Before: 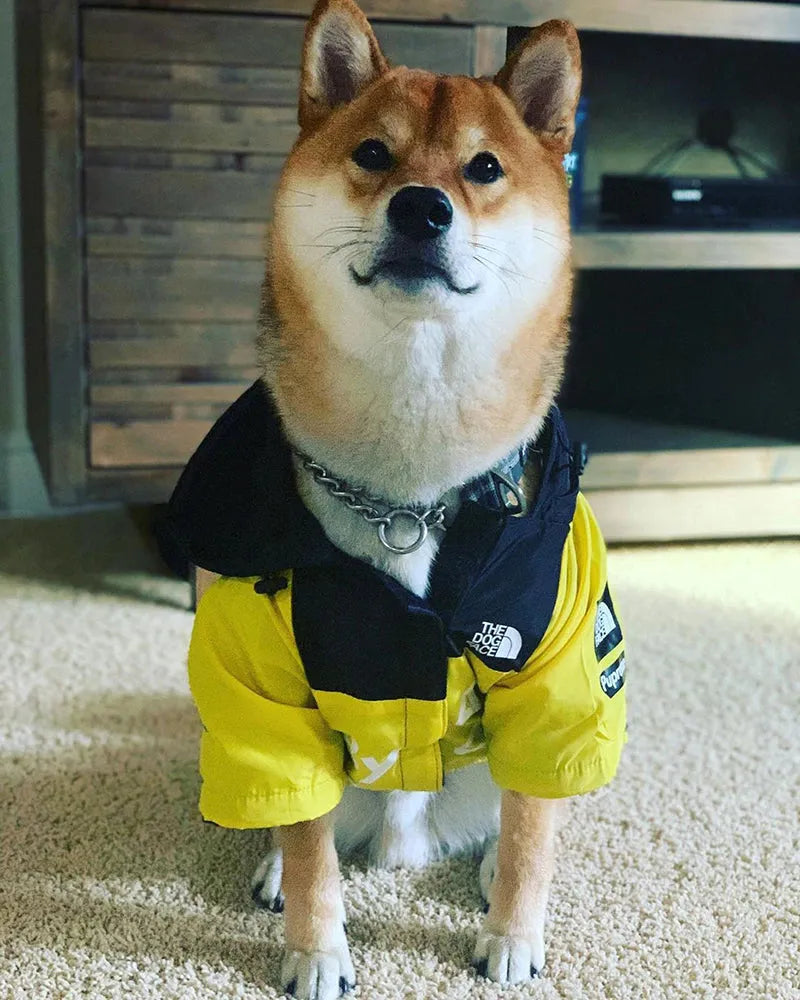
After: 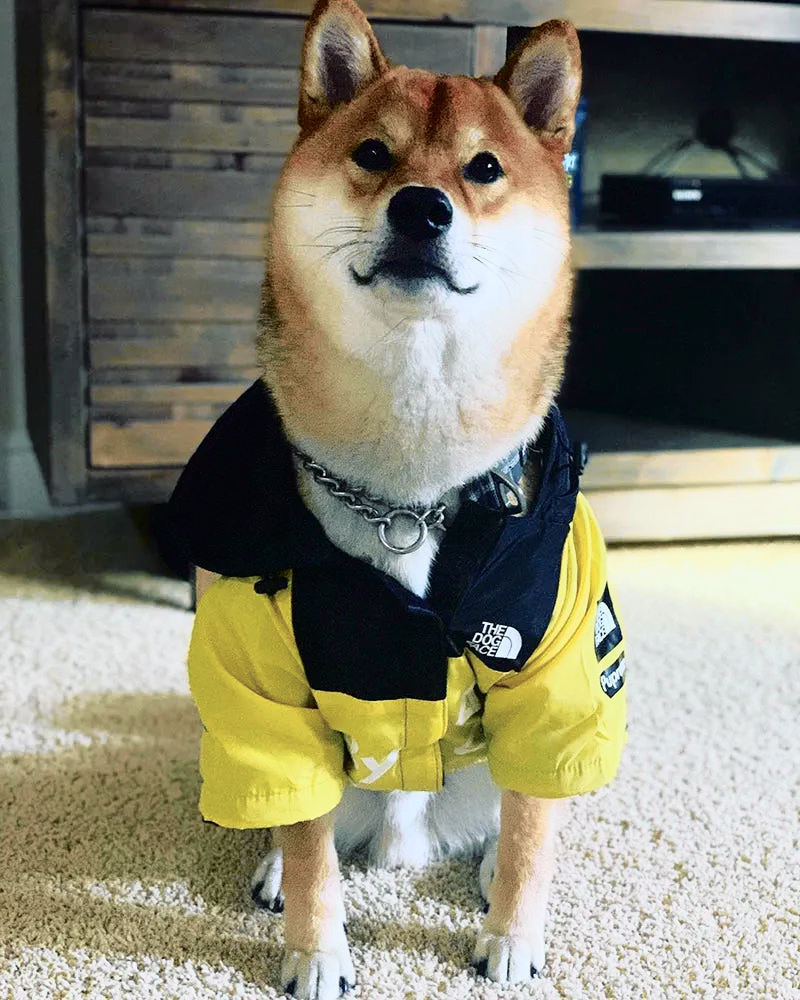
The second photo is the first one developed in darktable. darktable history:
tone curve: curves: ch0 [(0, 0) (0.105, 0.044) (0.195, 0.128) (0.283, 0.283) (0.384, 0.404) (0.485, 0.531) (0.638, 0.681) (0.795, 0.879) (1, 0.977)]; ch1 [(0, 0) (0.161, 0.092) (0.35, 0.33) (0.379, 0.401) (0.456, 0.469) (0.498, 0.503) (0.531, 0.537) (0.596, 0.621) (0.635, 0.671) (1, 1)]; ch2 [(0, 0) (0.371, 0.362) (0.437, 0.437) (0.483, 0.484) (0.53, 0.515) (0.56, 0.58) (0.622, 0.606) (1, 1)], color space Lab, independent channels, preserve colors none
